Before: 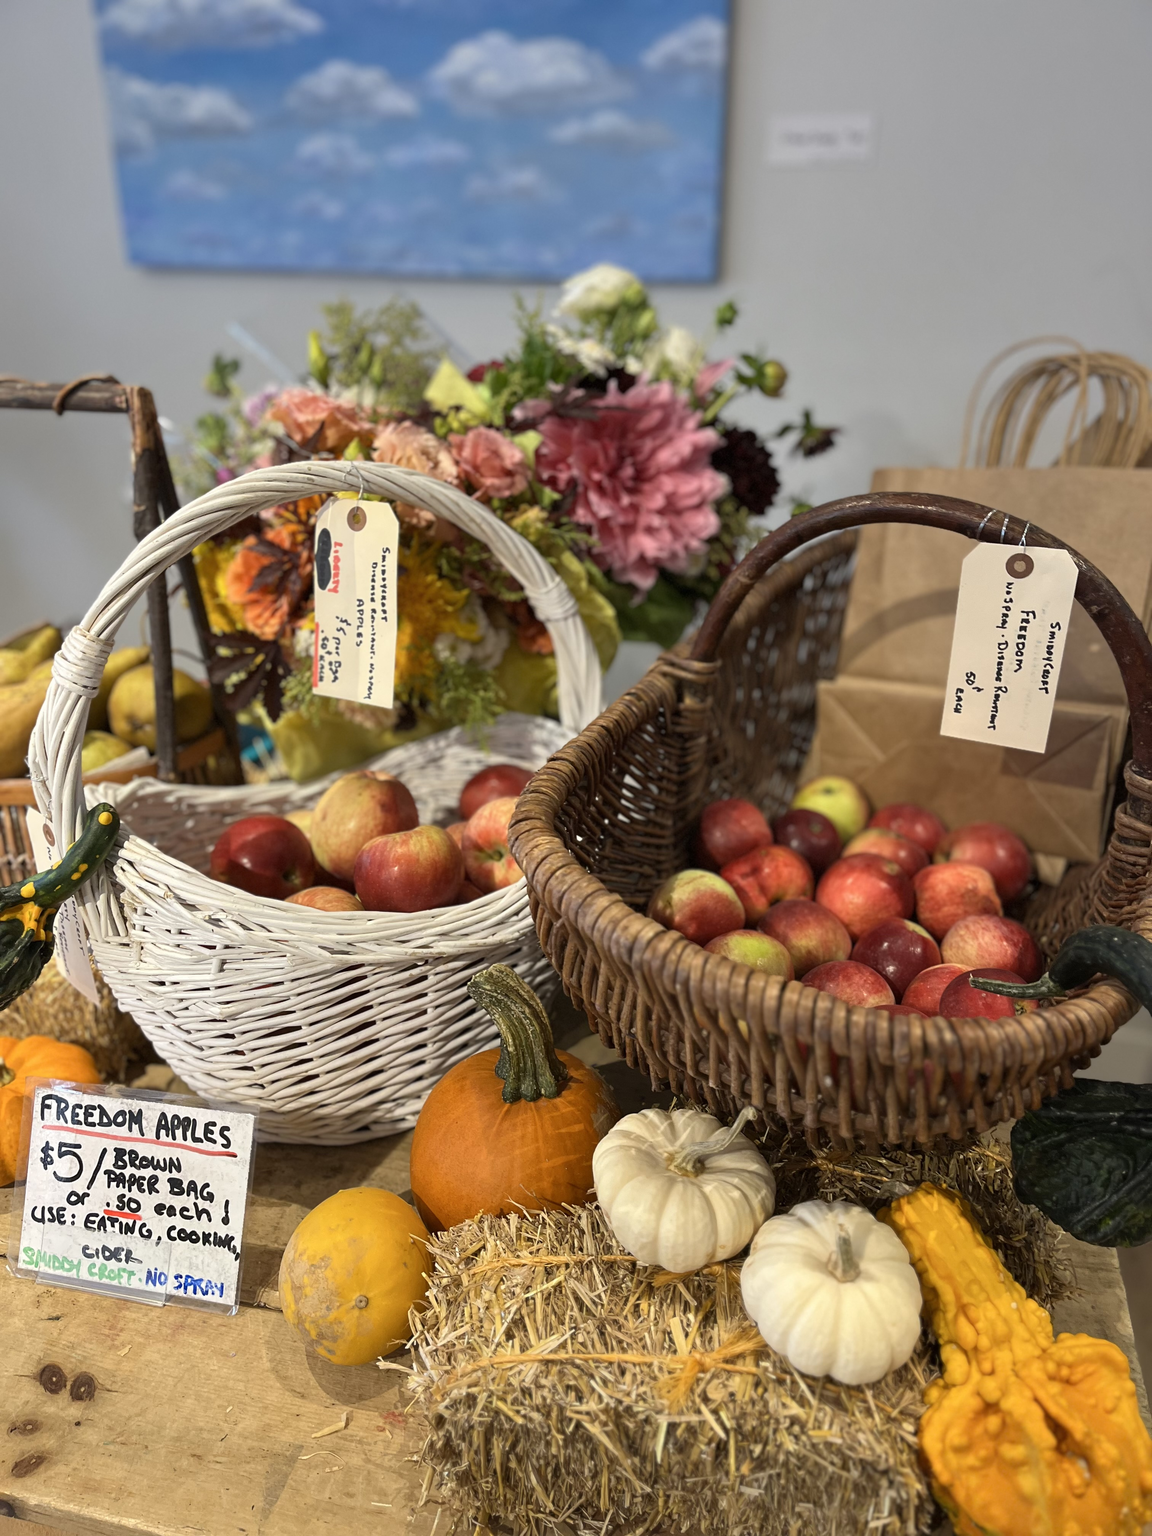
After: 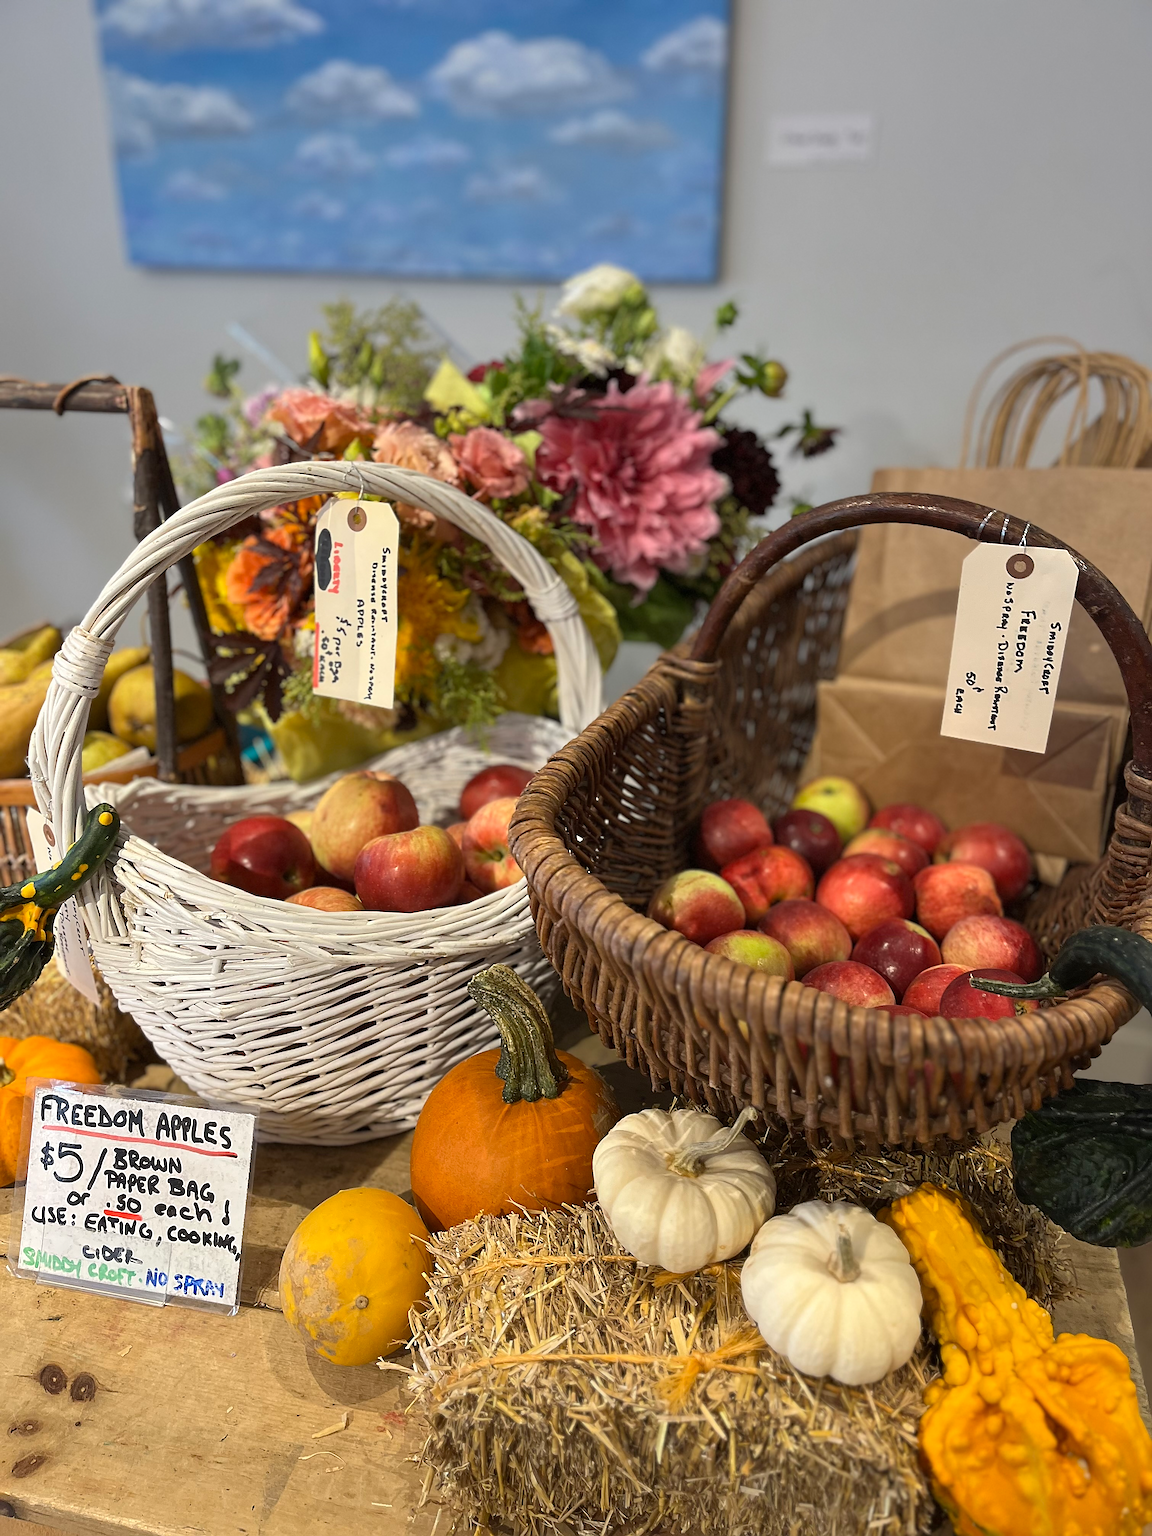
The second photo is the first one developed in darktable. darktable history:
grain: coarseness 0.81 ISO, strength 1.34%, mid-tones bias 0%
sharpen: radius 1.4, amount 1.25, threshold 0.7
